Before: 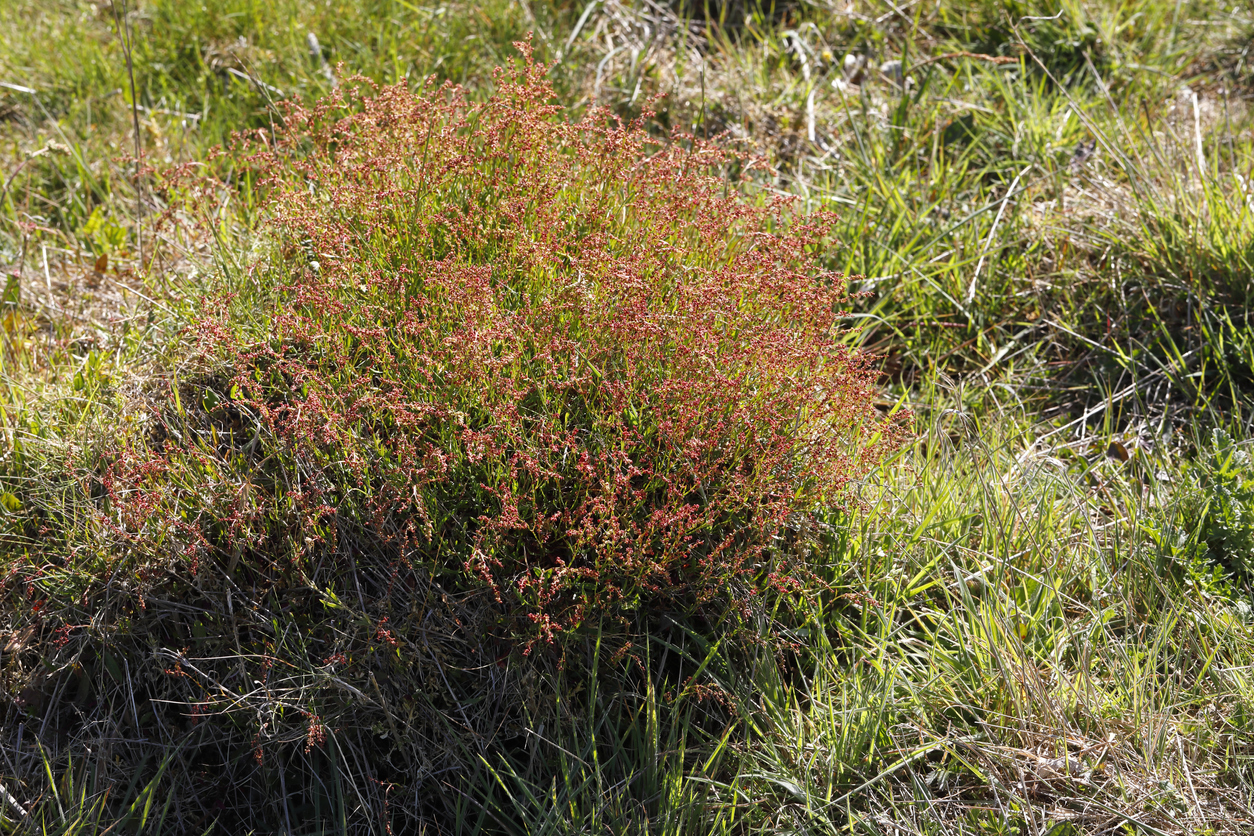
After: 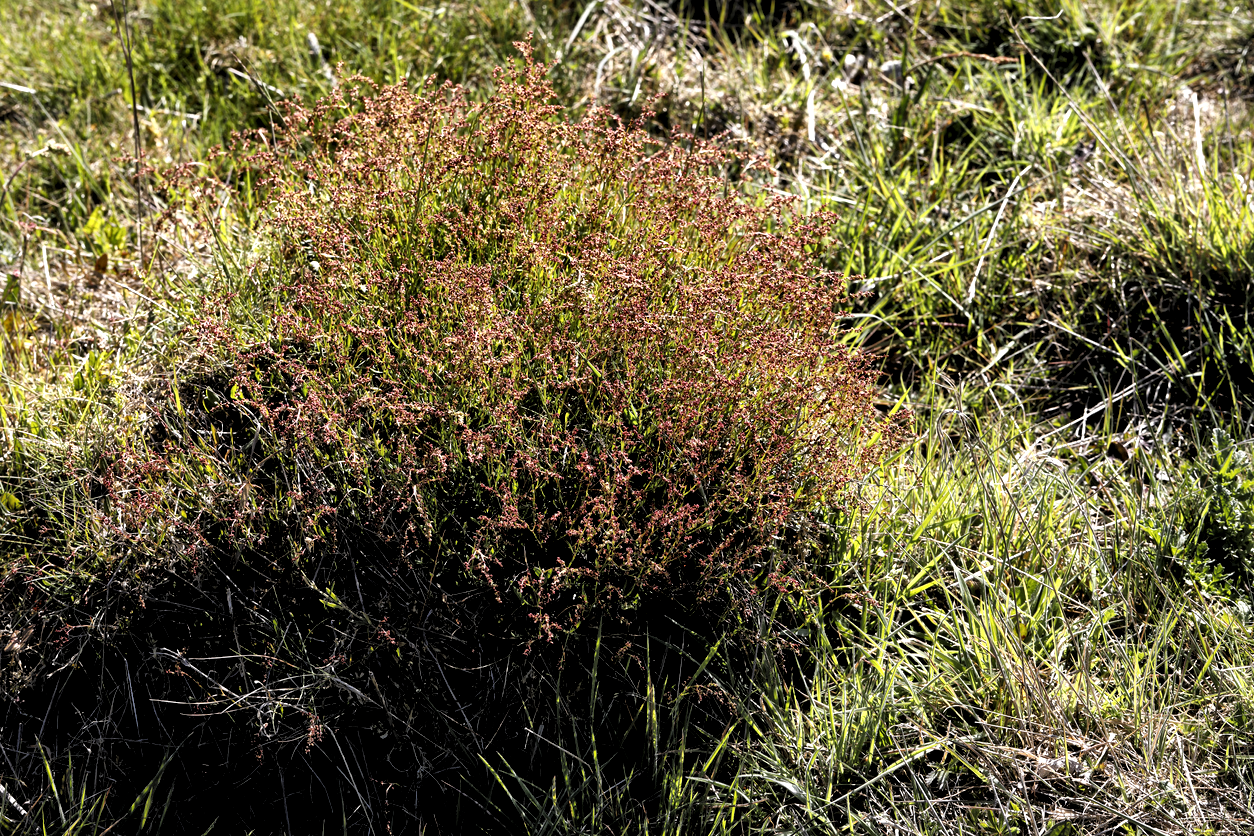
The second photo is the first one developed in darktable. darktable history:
levels: levels [0.182, 0.542, 0.902]
local contrast: mode bilateral grid, contrast 20, coarseness 50, detail 172%, midtone range 0.2
